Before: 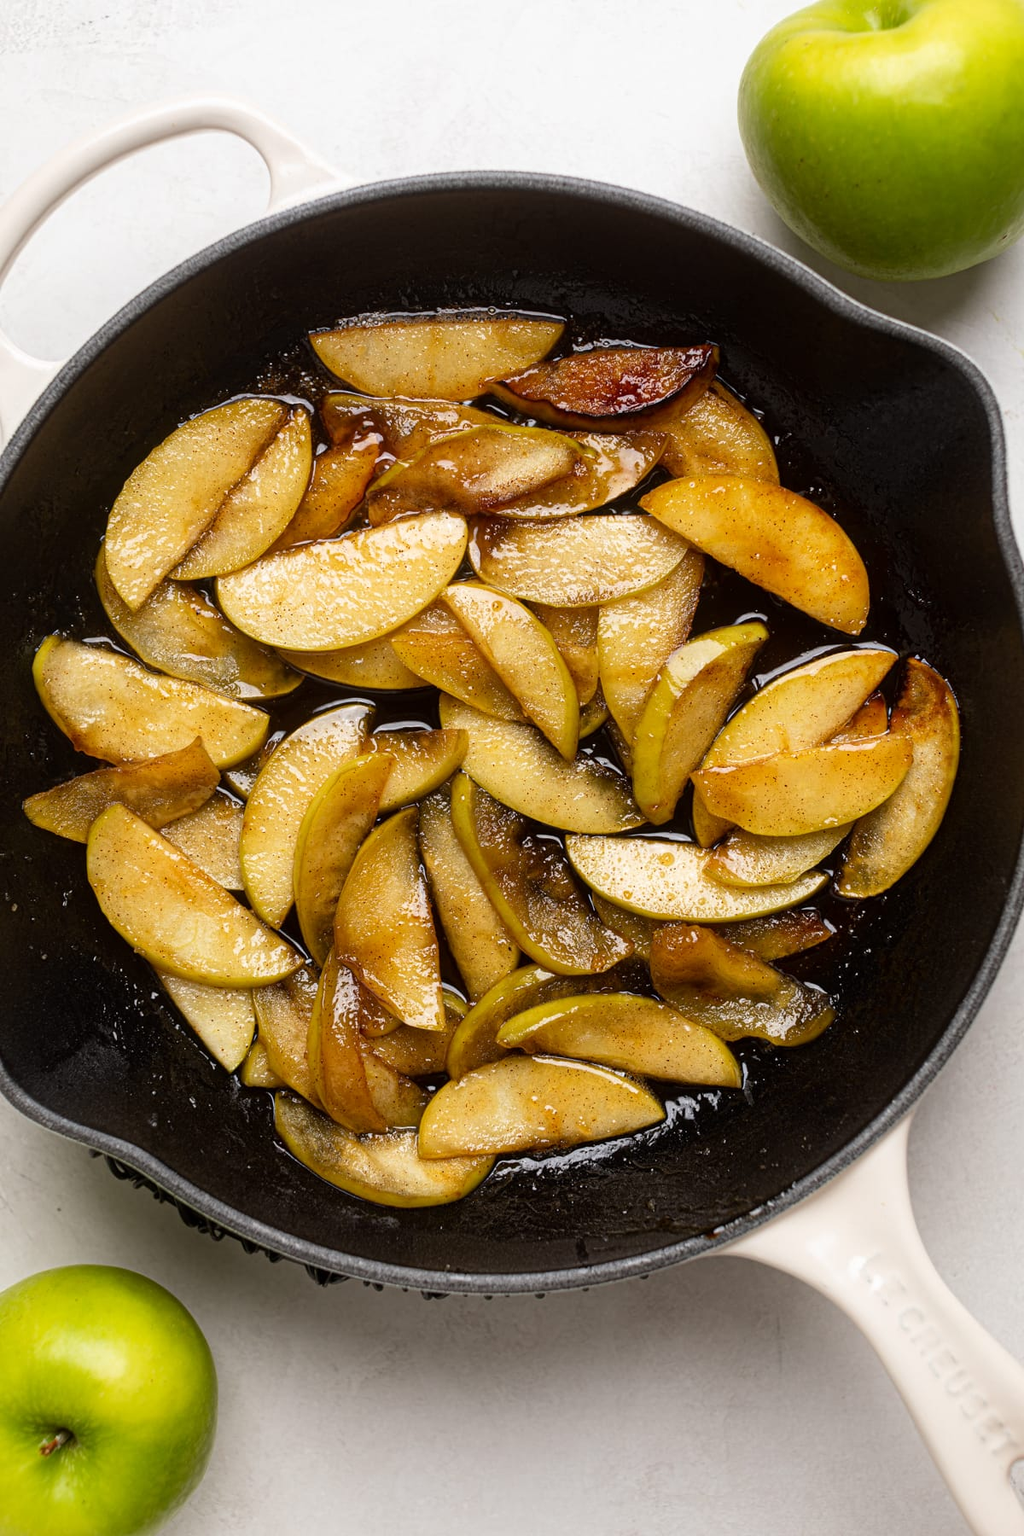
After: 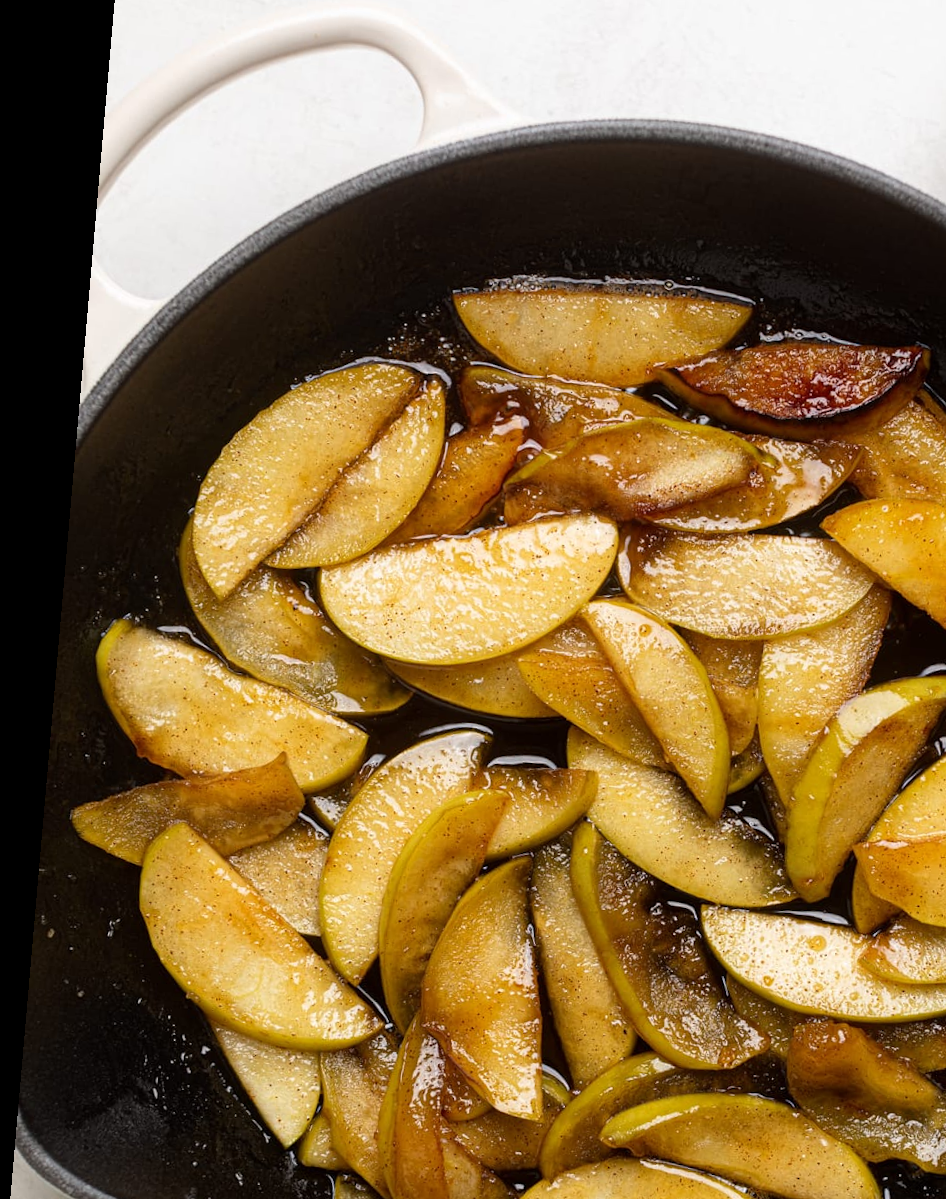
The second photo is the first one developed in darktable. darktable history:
crop and rotate: angle -4.98°, left 2.211%, top 6.762%, right 27.744%, bottom 30.018%
